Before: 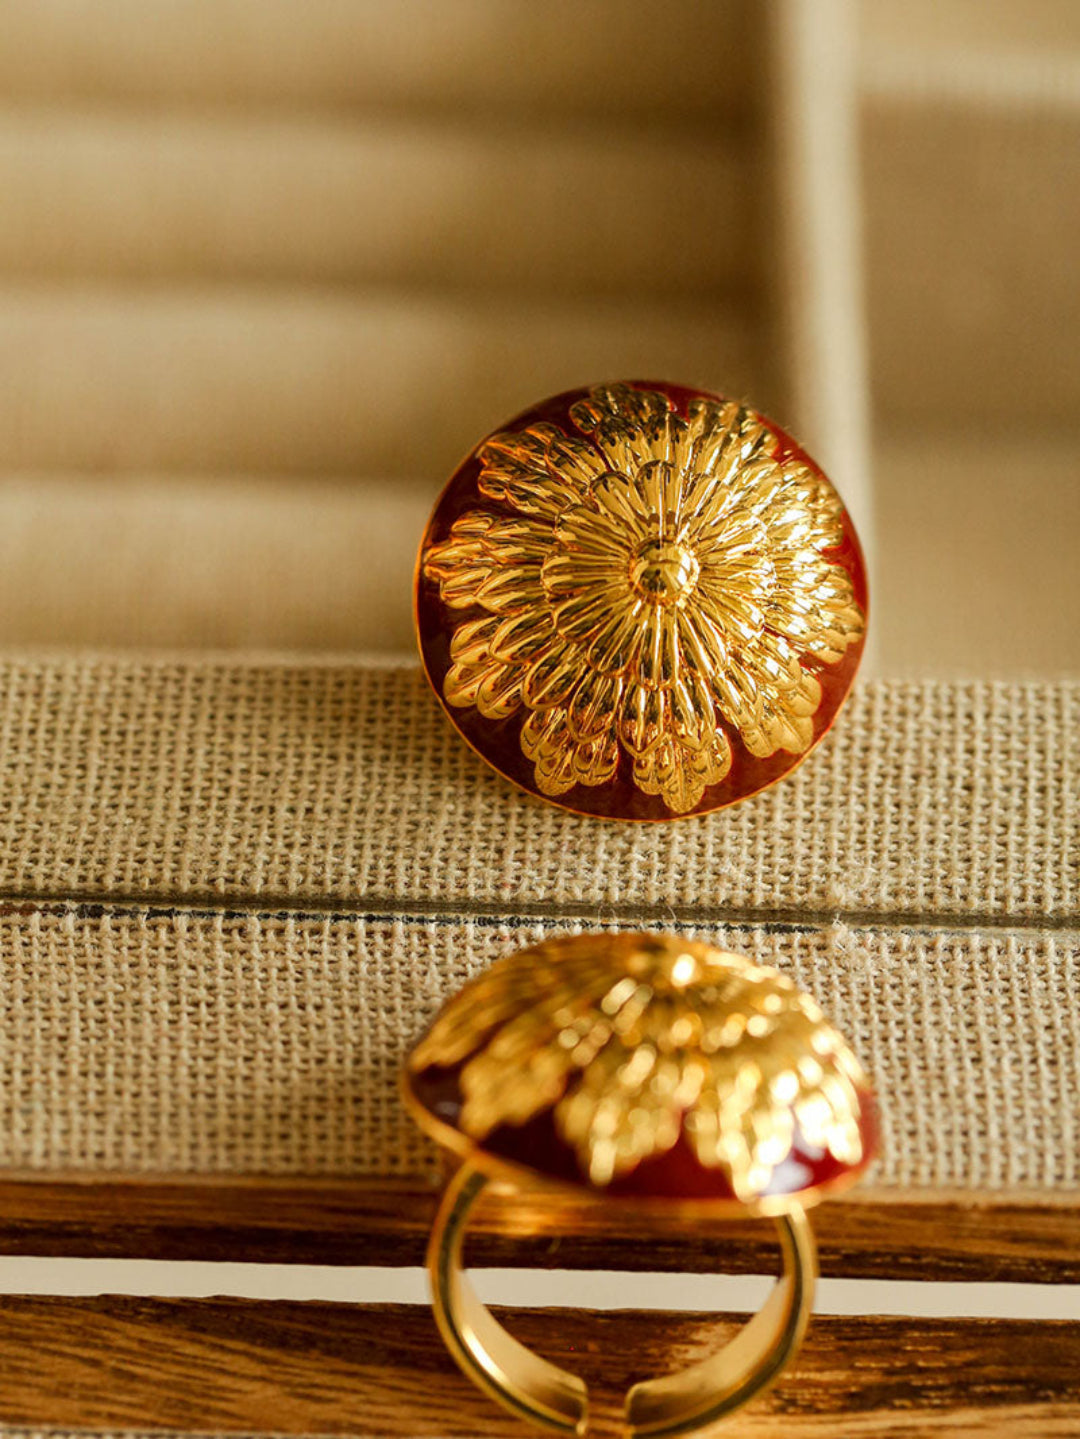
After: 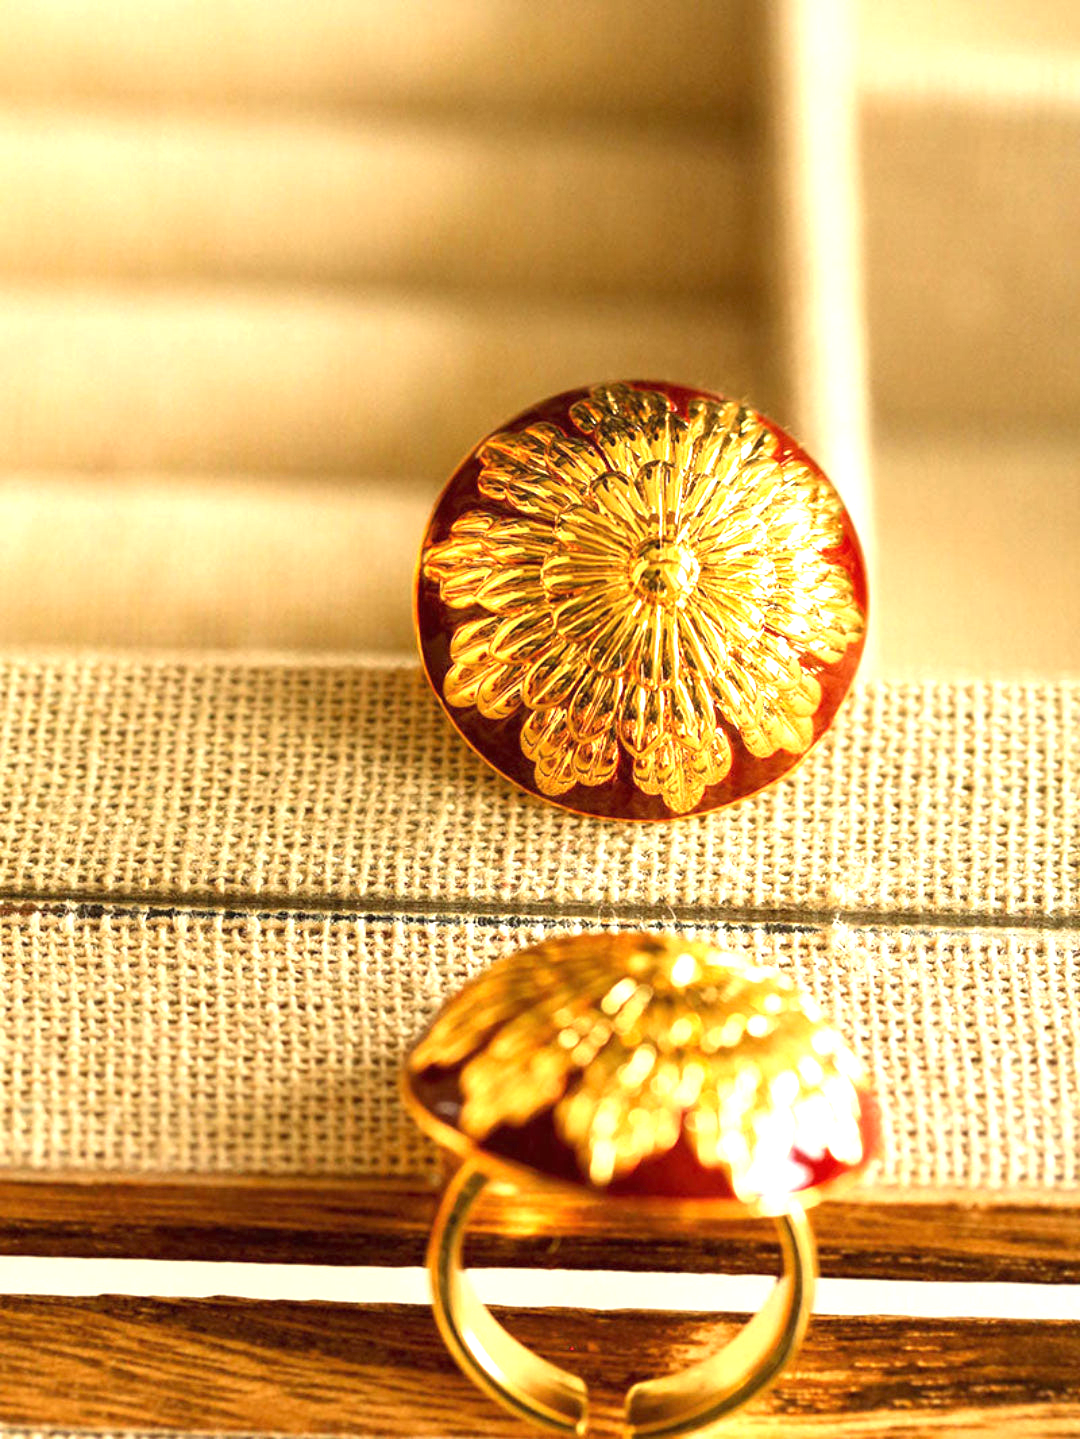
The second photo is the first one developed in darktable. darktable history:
exposure: black level correction 0, exposure 1.292 EV, compensate exposure bias true, compensate highlight preservation false
